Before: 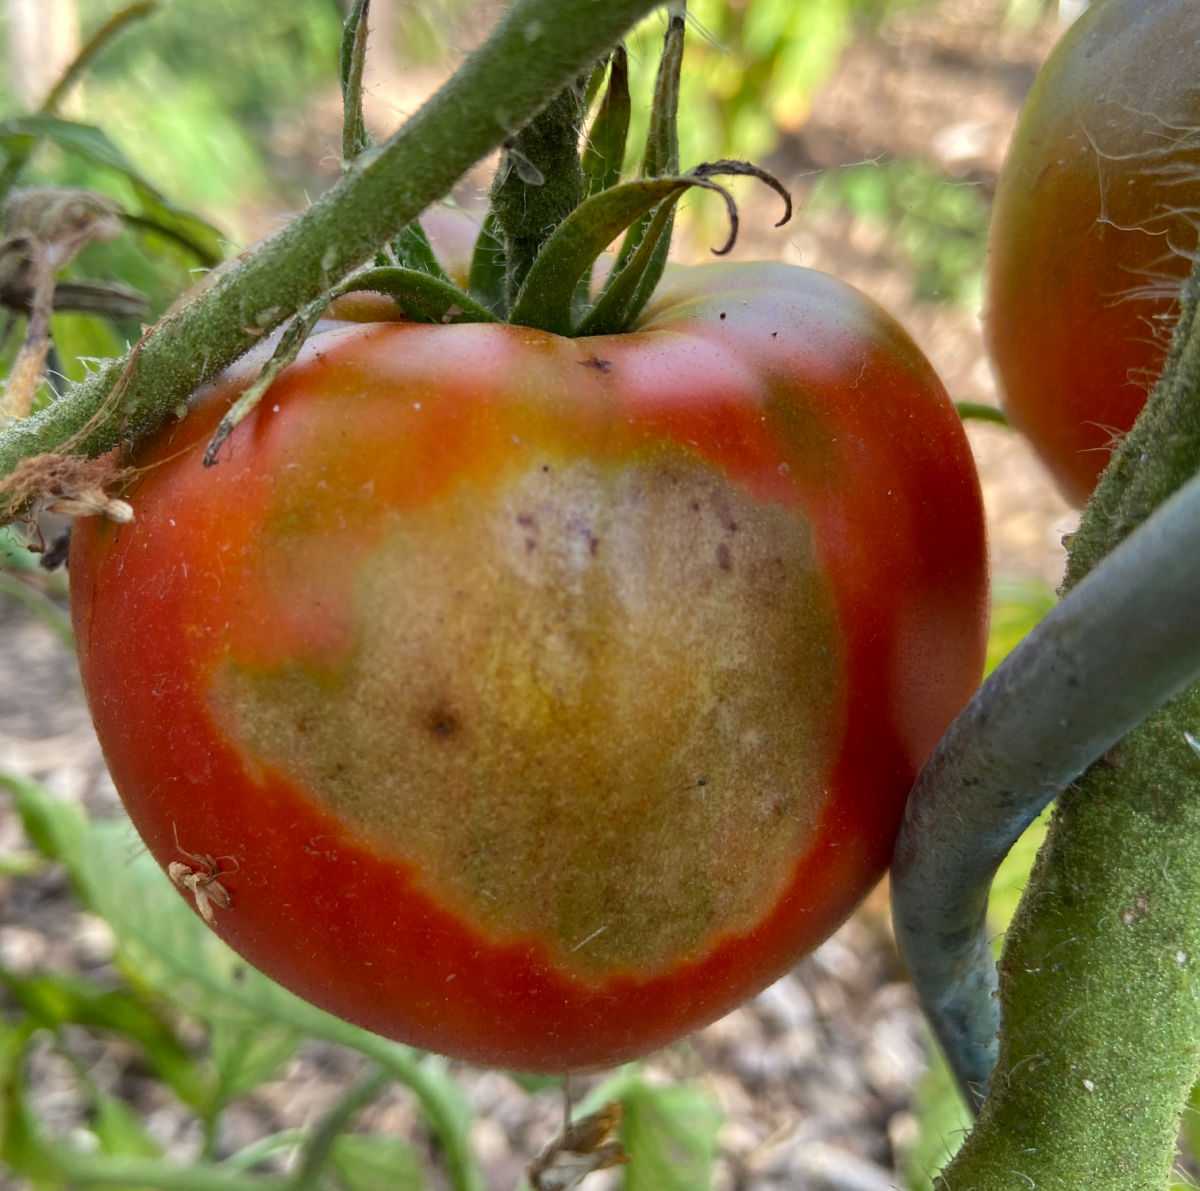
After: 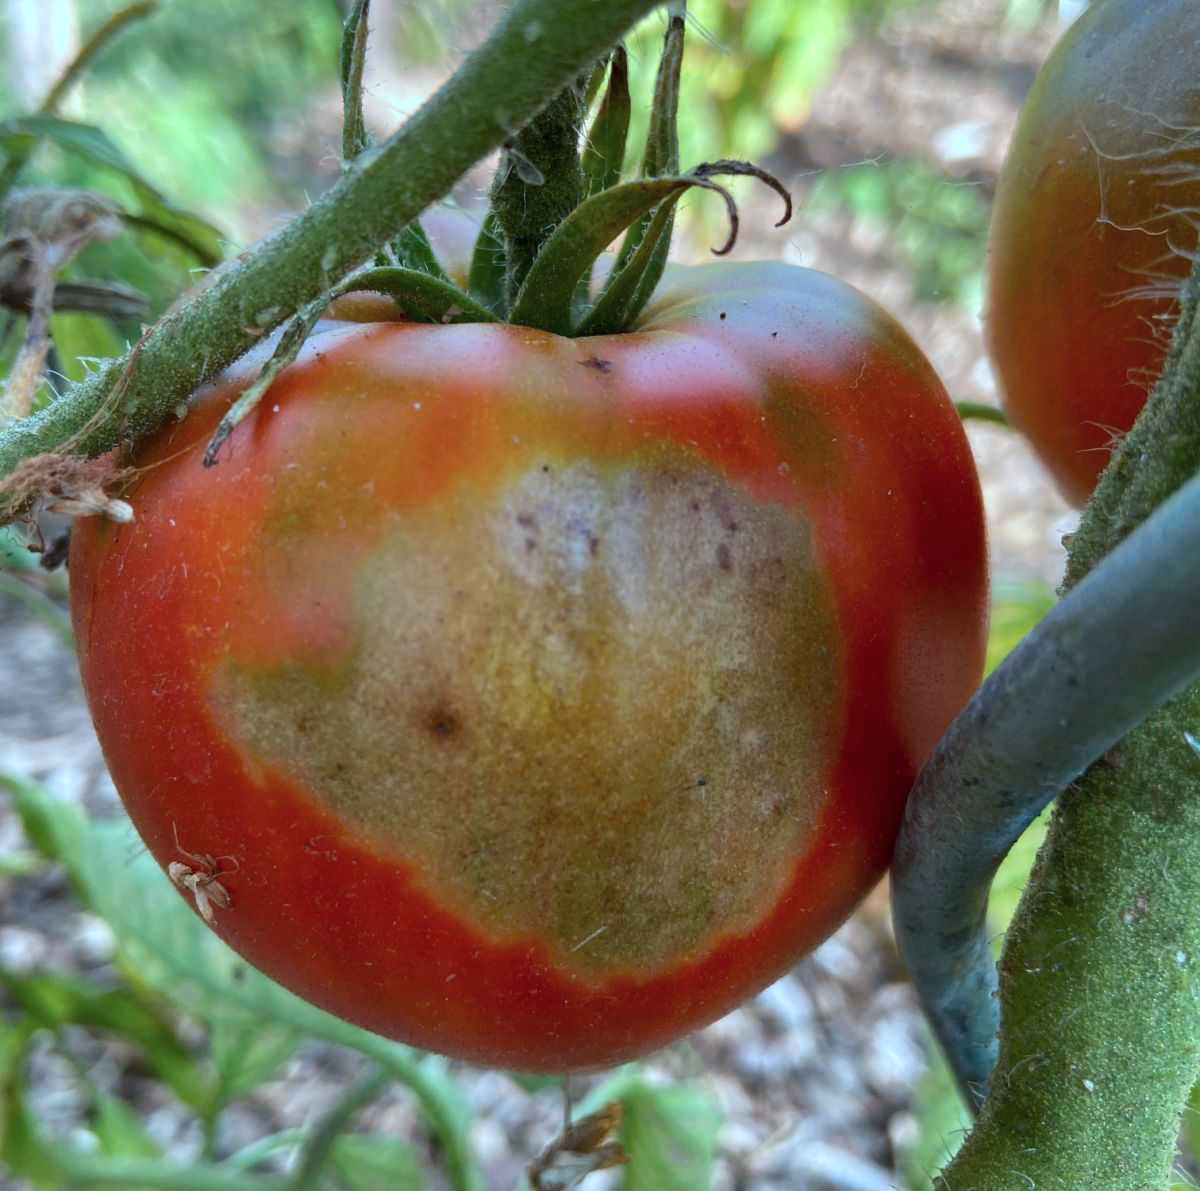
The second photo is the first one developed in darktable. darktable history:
color correction: highlights a* -9.35, highlights b* -23.15
white balance: red 0.988, blue 1.017
local contrast: mode bilateral grid, contrast 15, coarseness 36, detail 105%, midtone range 0.2
